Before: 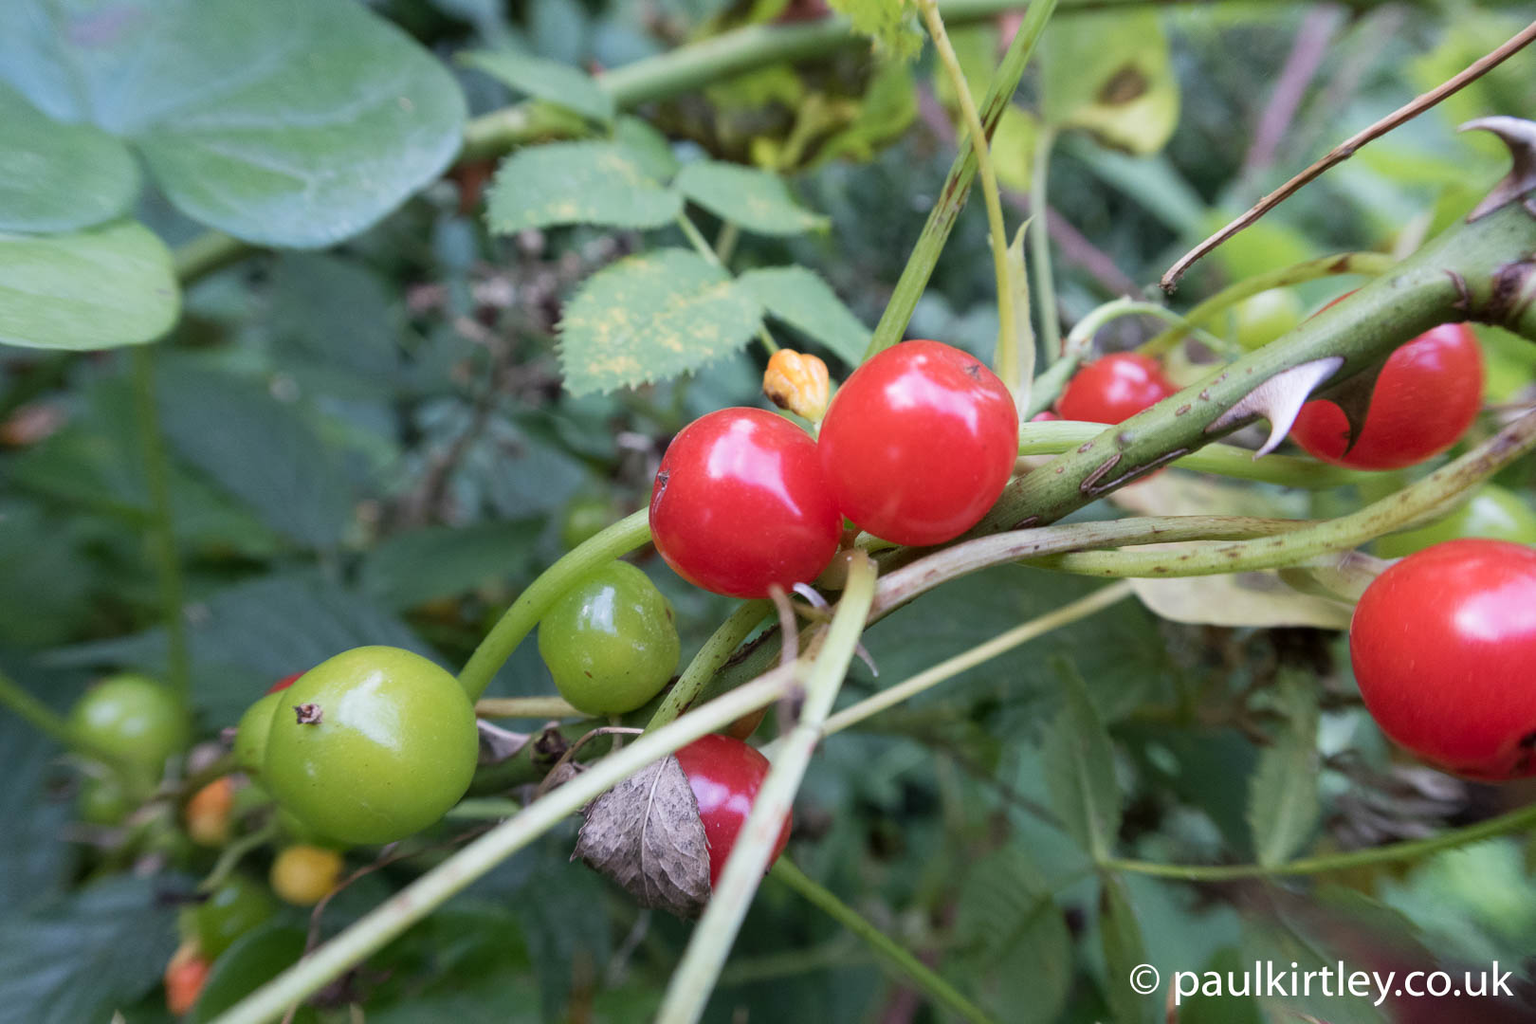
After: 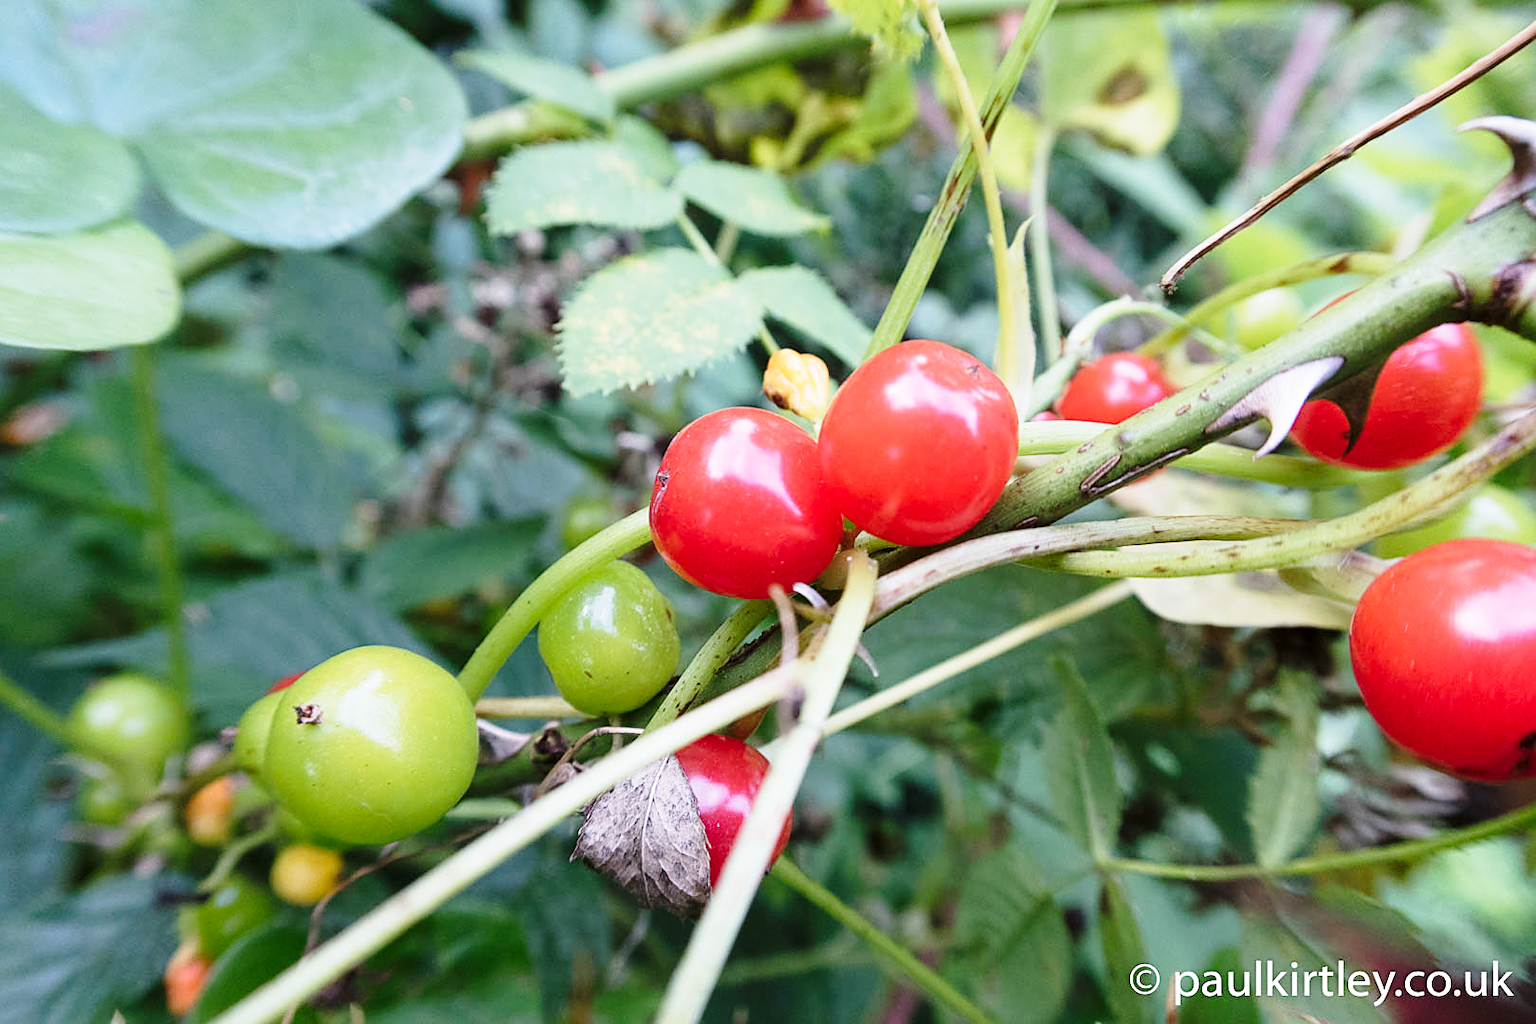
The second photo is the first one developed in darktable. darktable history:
base curve: curves: ch0 [(0, 0) (0.028, 0.03) (0.121, 0.232) (0.46, 0.748) (0.859, 0.968) (1, 1)], preserve colors none
sharpen: on, module defaults
